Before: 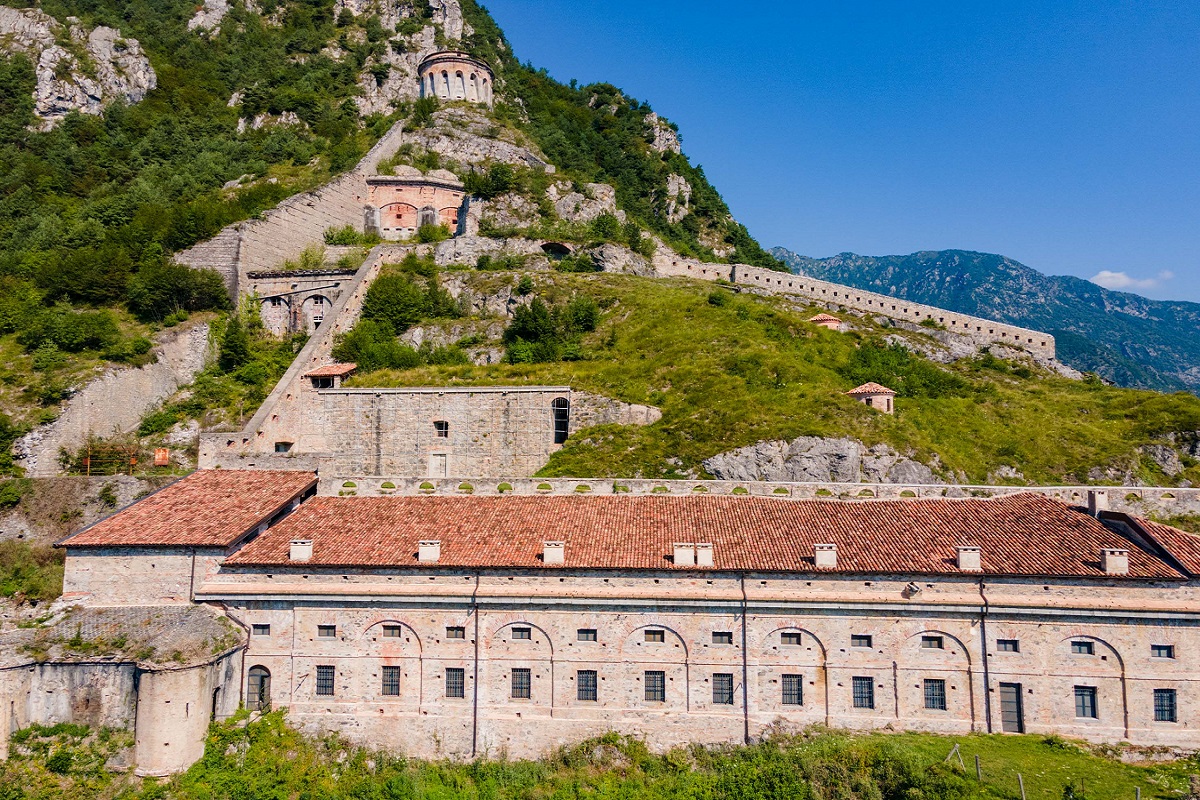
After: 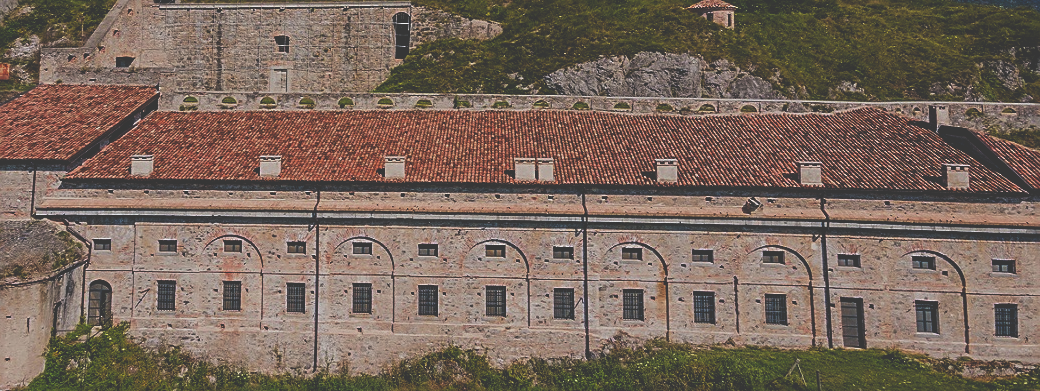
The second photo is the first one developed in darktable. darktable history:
crop and rotate: left 13.306%, top 48.129%, bottom 2.928%
sharpen: on, module defaults
exposure: exposure -1.468 EV, compensate highlight preservation false
base curve: curves: ch0 [(0, 0.036) (0.007, 0.037) (0.604, 0.887) (1, 1)], preserve colors none
